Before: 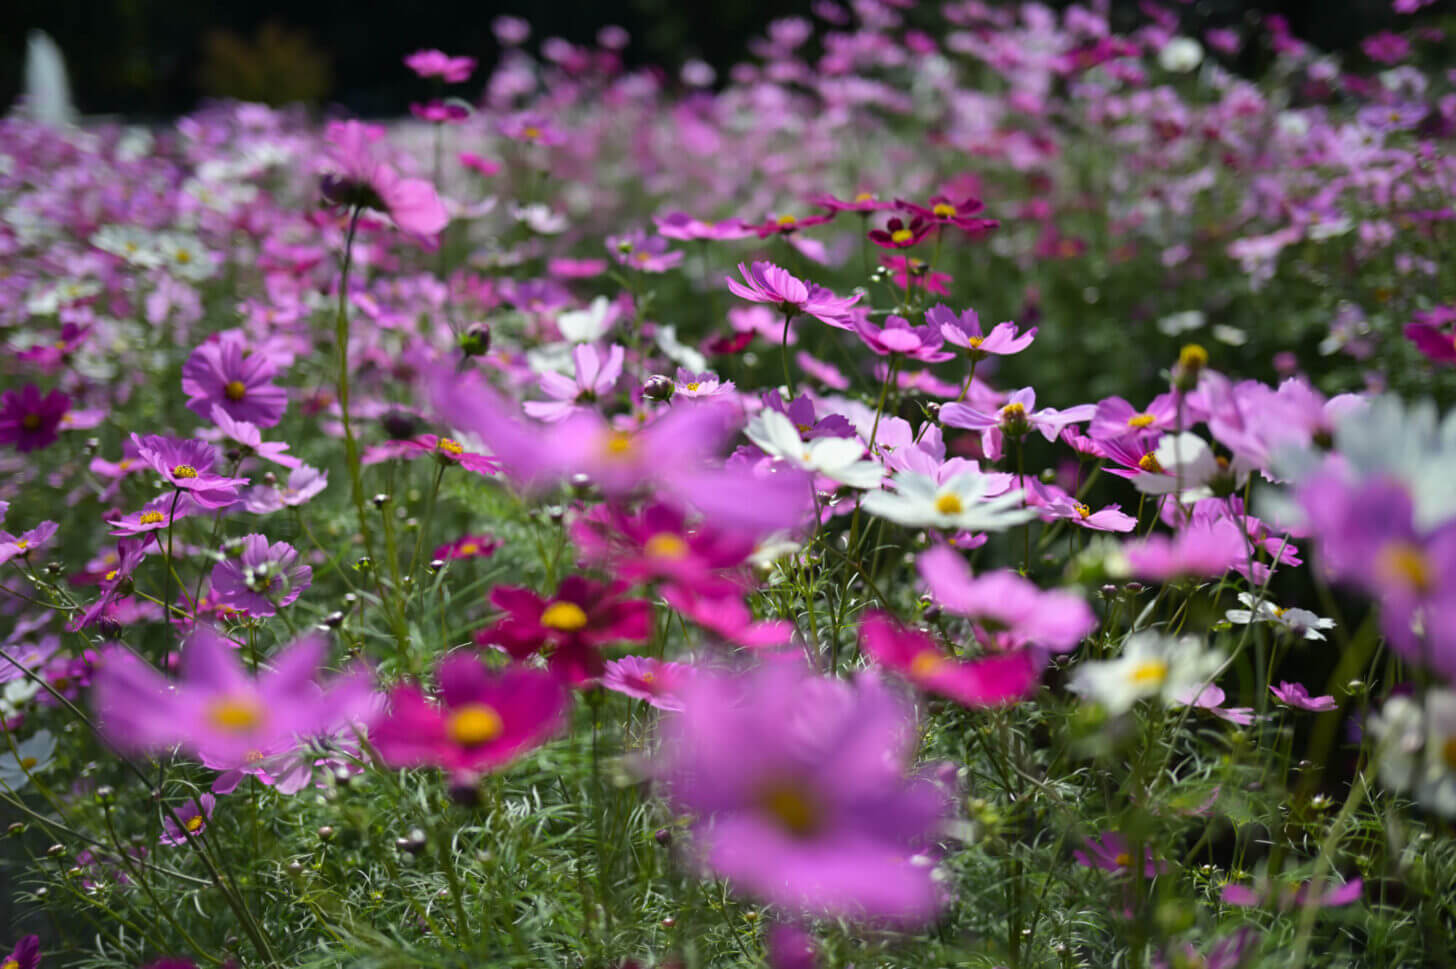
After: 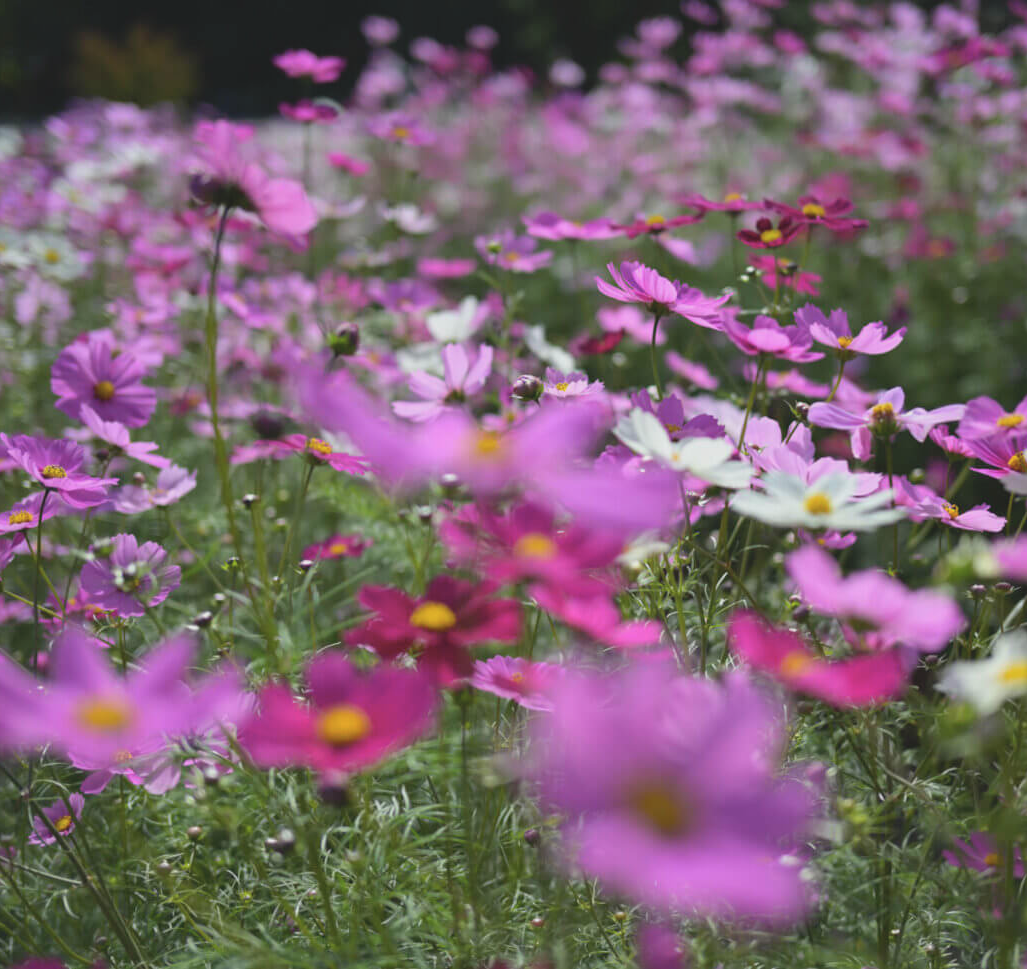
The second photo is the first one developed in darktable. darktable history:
crop and rotate: left 9.009%, right 20.395%
contrast brightness saturation: contrast -0.164, brightness 0.046, saturation -0.119
